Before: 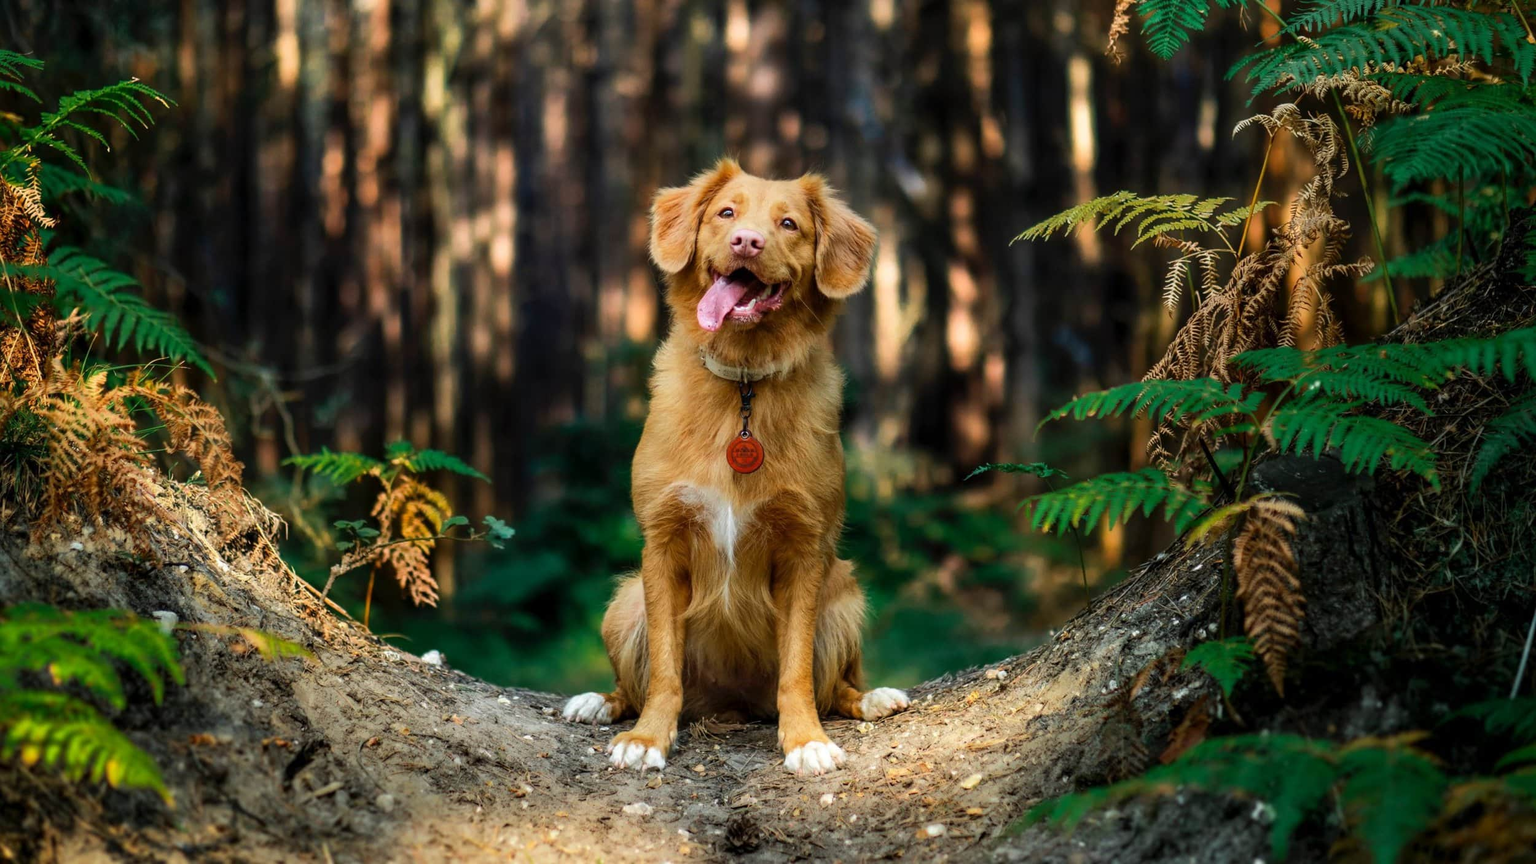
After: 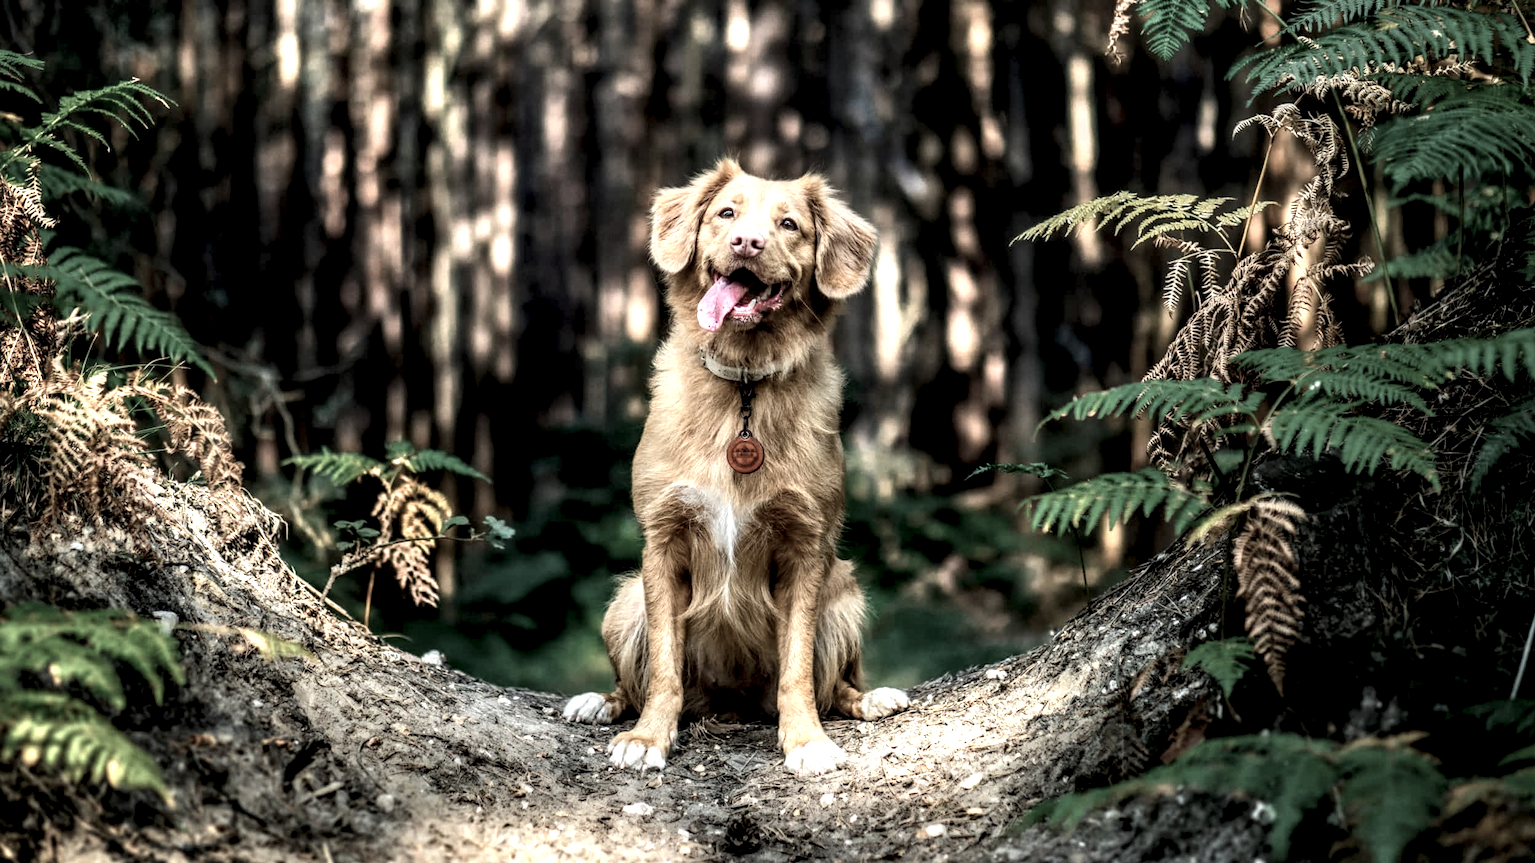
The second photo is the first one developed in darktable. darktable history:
local contrast: highlights 19%, detail 186%
color zones: curves: ch0 [(0, 0.6) (0.129, 0.585) (0.193, 0.596) (0.429, 0.5) (0.571, 0.5) (0.714, 0.5) (0.857, 0.5) (1, 0.6)]; ch1 [(0, 0.453) (0.112, 0.245) (0.213, 0.252) (0.429, 0.233) (0.571, 0.231) (0.683, 0.242) (0.857, 0.296) (1, 0.453)]
